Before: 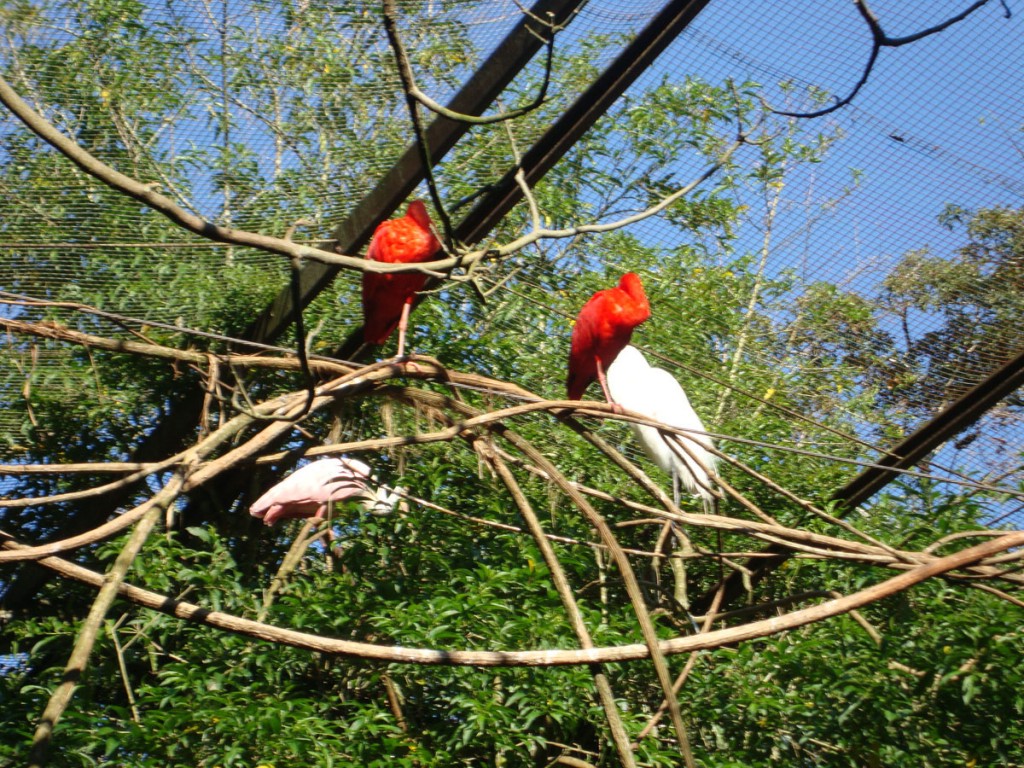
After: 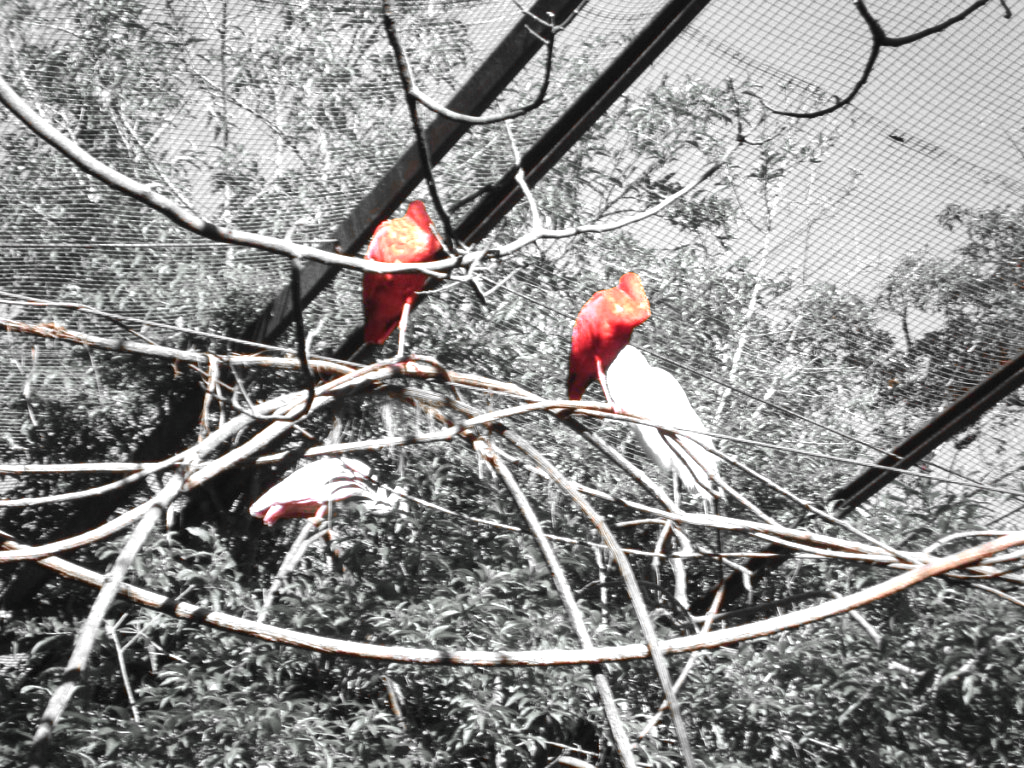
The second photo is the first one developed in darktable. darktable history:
shadows and highlights: shadows 12, white point adjustment 1.2, soften with gaussian
exposure: black level correction 0, exposure 1 EV, compensate exposure bias true, compensate highlight preservation false
color correction: highlights a* -9.35, highlights b* -23.15
color calibration: illuminant as shot in camera, x 0.358, y 0.373, temperature 4628.91 K
color zones: curves: ch0 [(0, 0.65) (0.096, 0.644) (0.221, 0.539) (0.429, 0.5) (0.571, 0.5) (0.714, 0.5) (0.857, 0.5) (1, 0.65)]; ch1 [(0, 0.5) (0.143, 0.5) (0.257, -0.002) (0.429, 0.04) (0.571, -0.001) (0.714, -0.015) (0.857, 0.024) (1, 0.5)]
